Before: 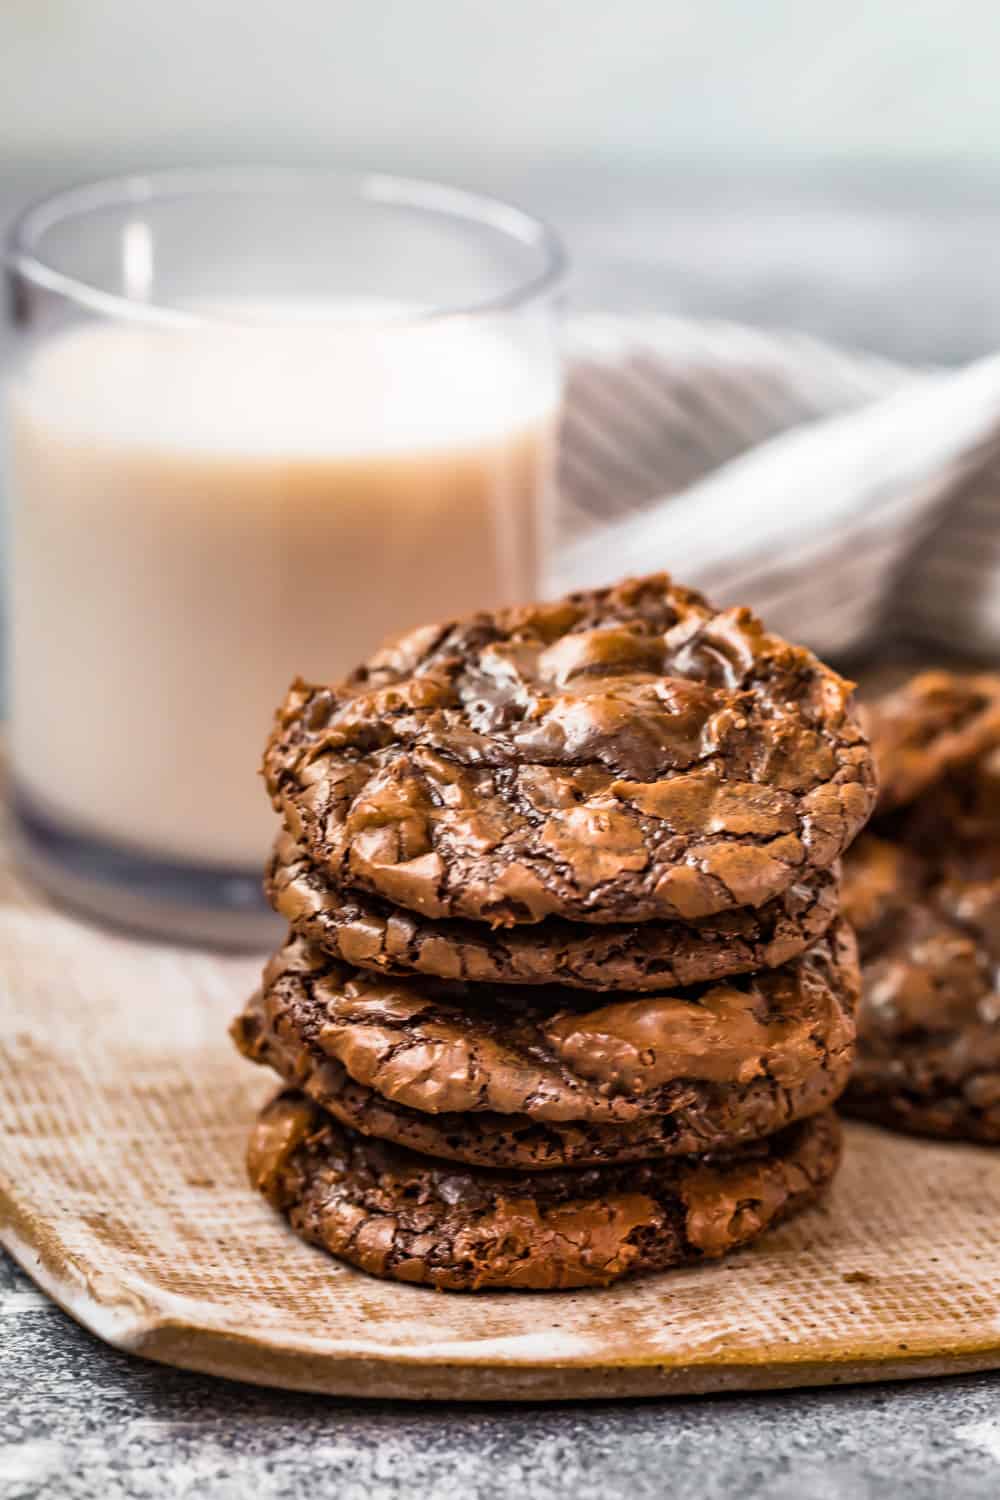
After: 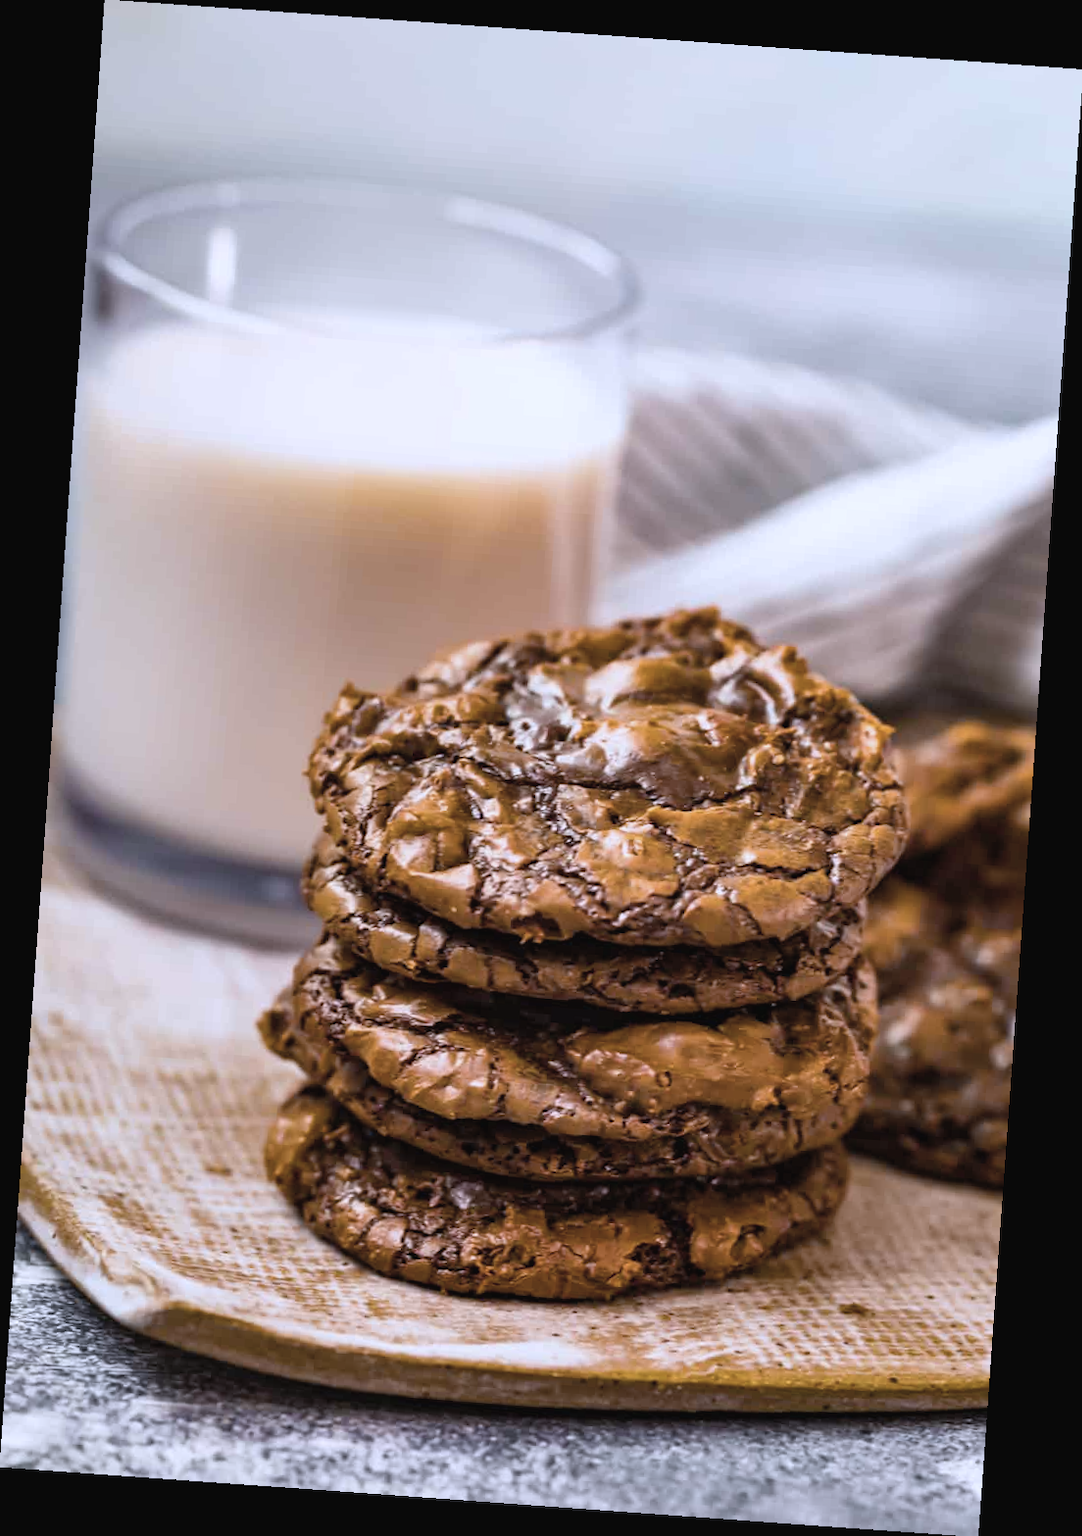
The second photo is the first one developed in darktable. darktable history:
white balance: red 0.967, blue 1.119, emerald 0.756
rotate and perspective: rotation 4.1°, automatic cropping off
contrast brightness saturation: contrast -0.05, saturation -0.41
color balance rgb: linear chroma grading › global chroma 15%, perceptual saturation grading › global saturation 30%
